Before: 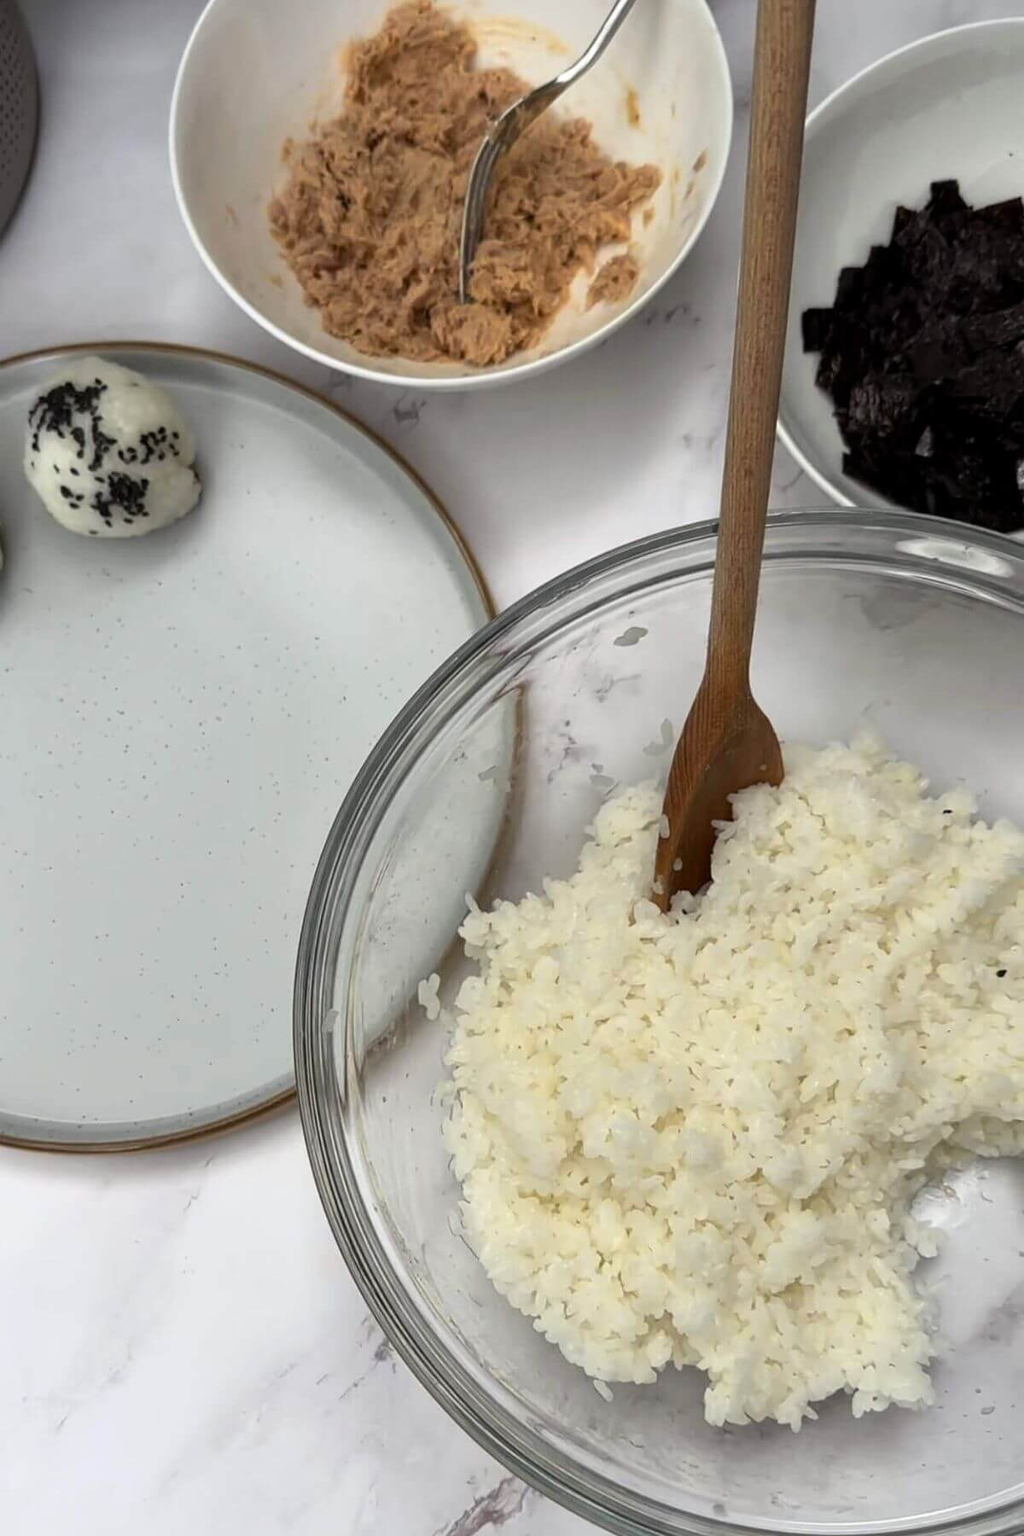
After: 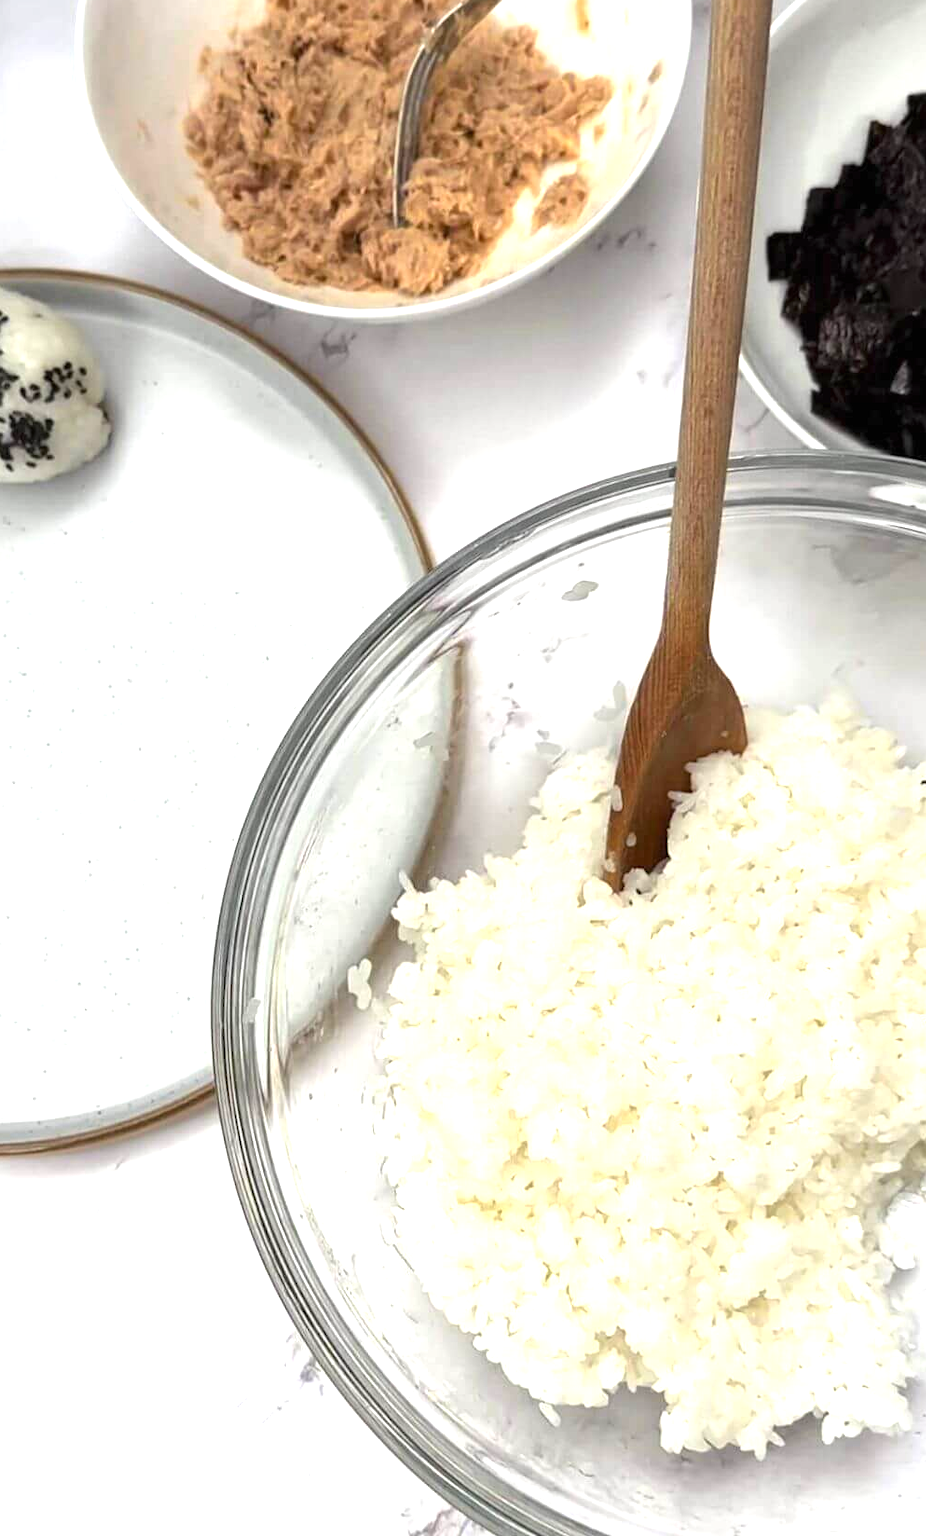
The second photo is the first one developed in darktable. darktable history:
crop: left 9.807%, top 6.259%, right 7.334%, bottom 2.177%
exposure: black level correction 0, exposure 1.1 EV, compensate exposure bias true, compensate highlight preservation false
